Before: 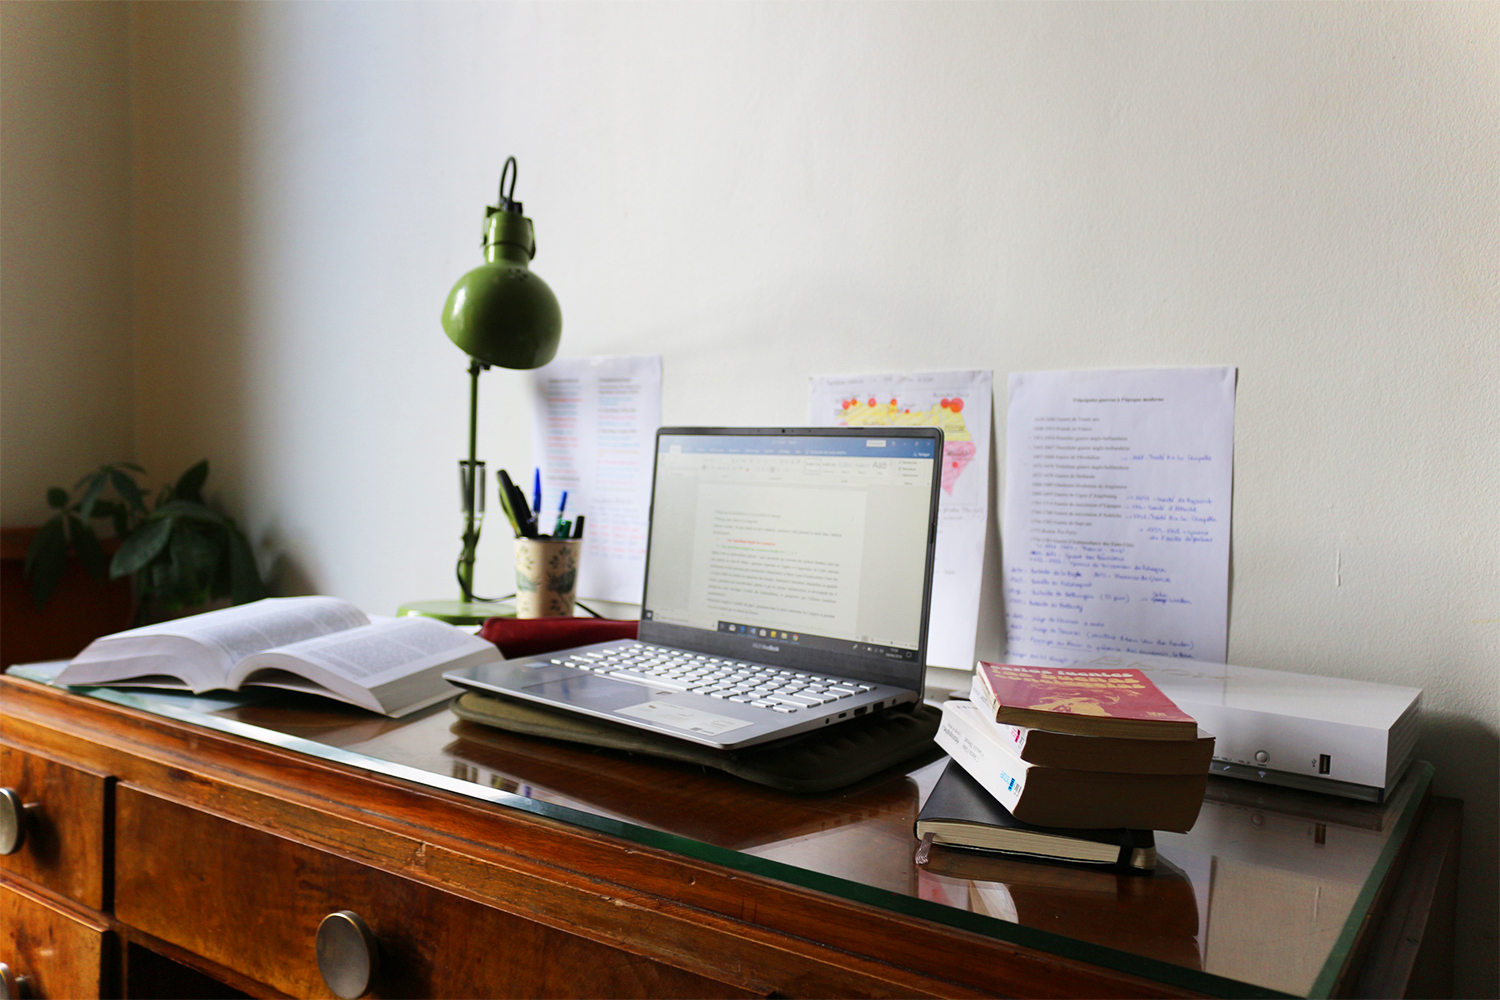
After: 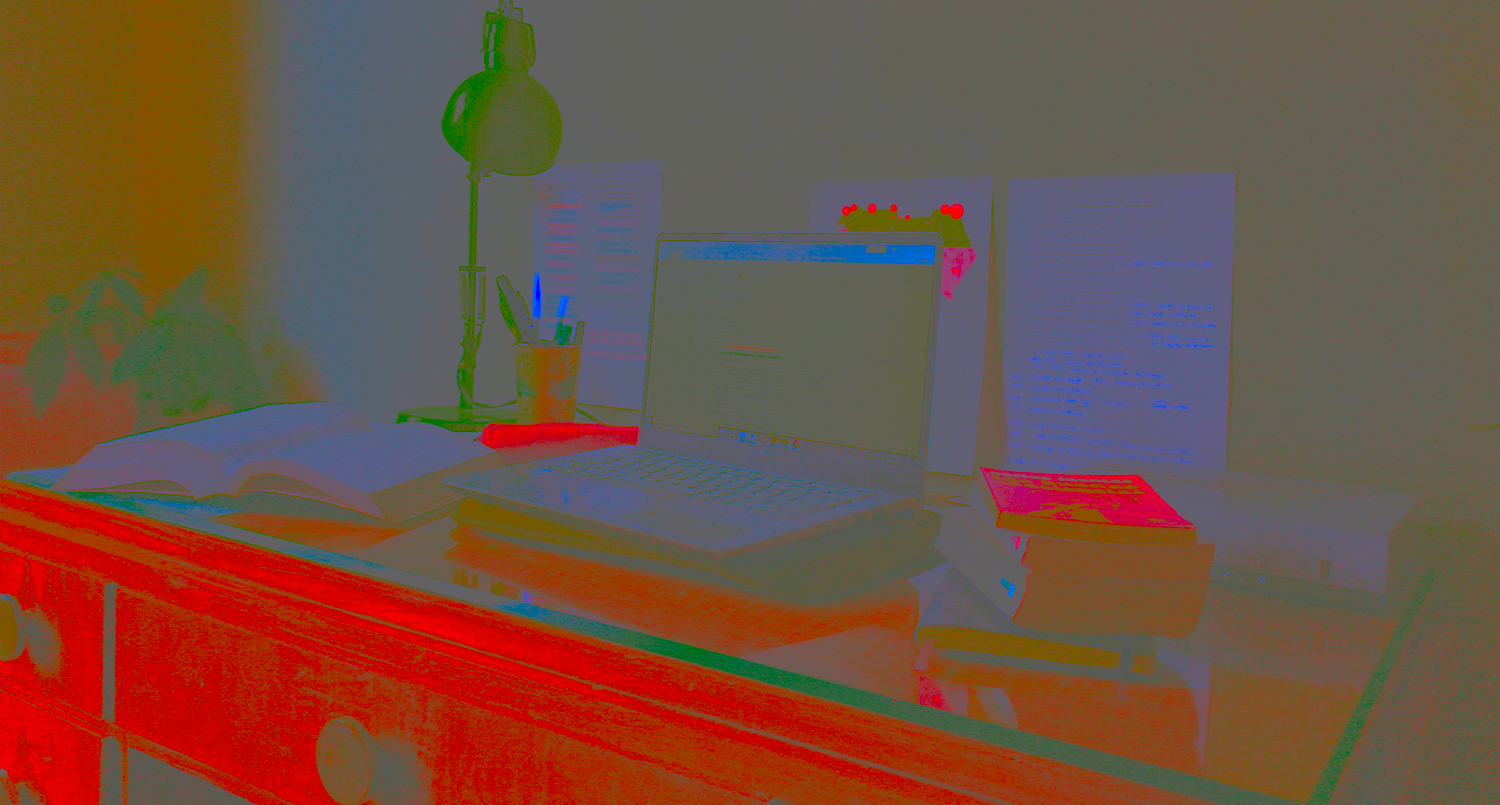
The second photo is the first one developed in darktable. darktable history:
contrast brightness saturation: contrast -0.977, brightness -0.173, saturation 0.767
exposure: black level correction 0, exposure 1.533 EV, compensate highlight preservation false
crop and rotate: top 19.5%
